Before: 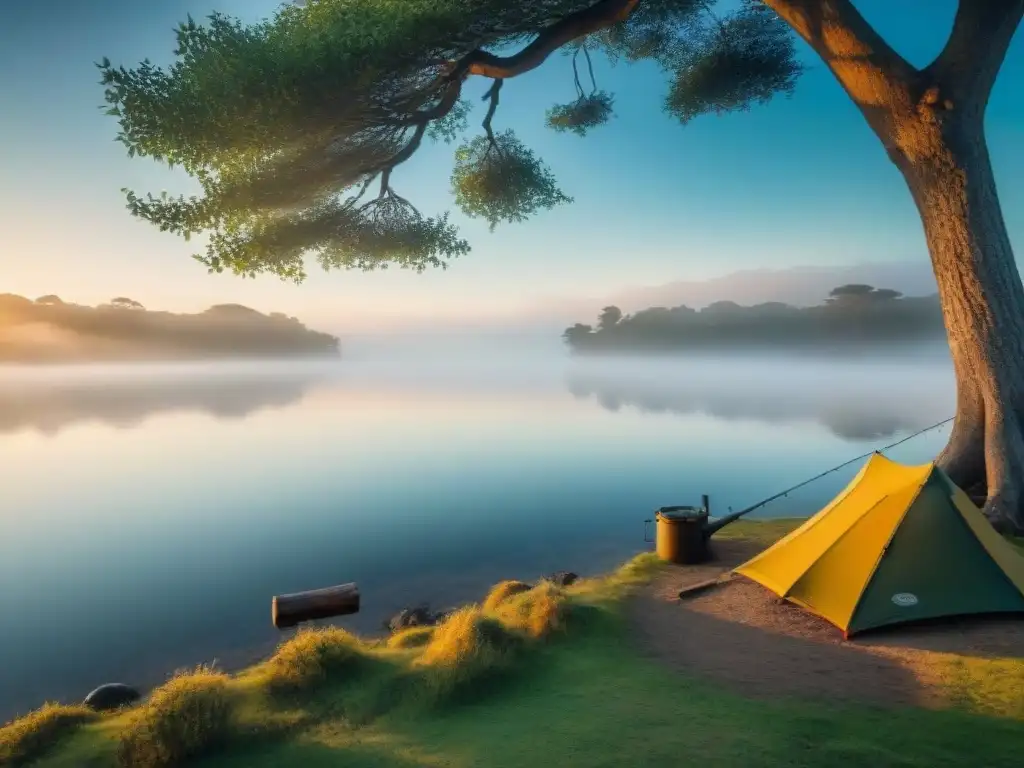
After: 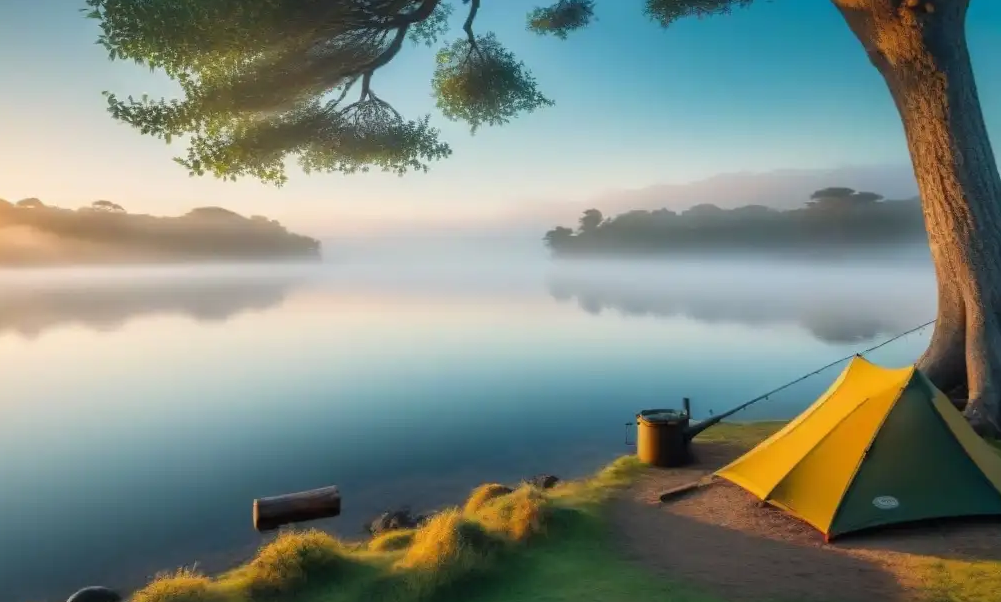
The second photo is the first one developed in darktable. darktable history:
crop and rotate: left 1.907%, top 12.708%, right 0.271%, bottom 8.831%
